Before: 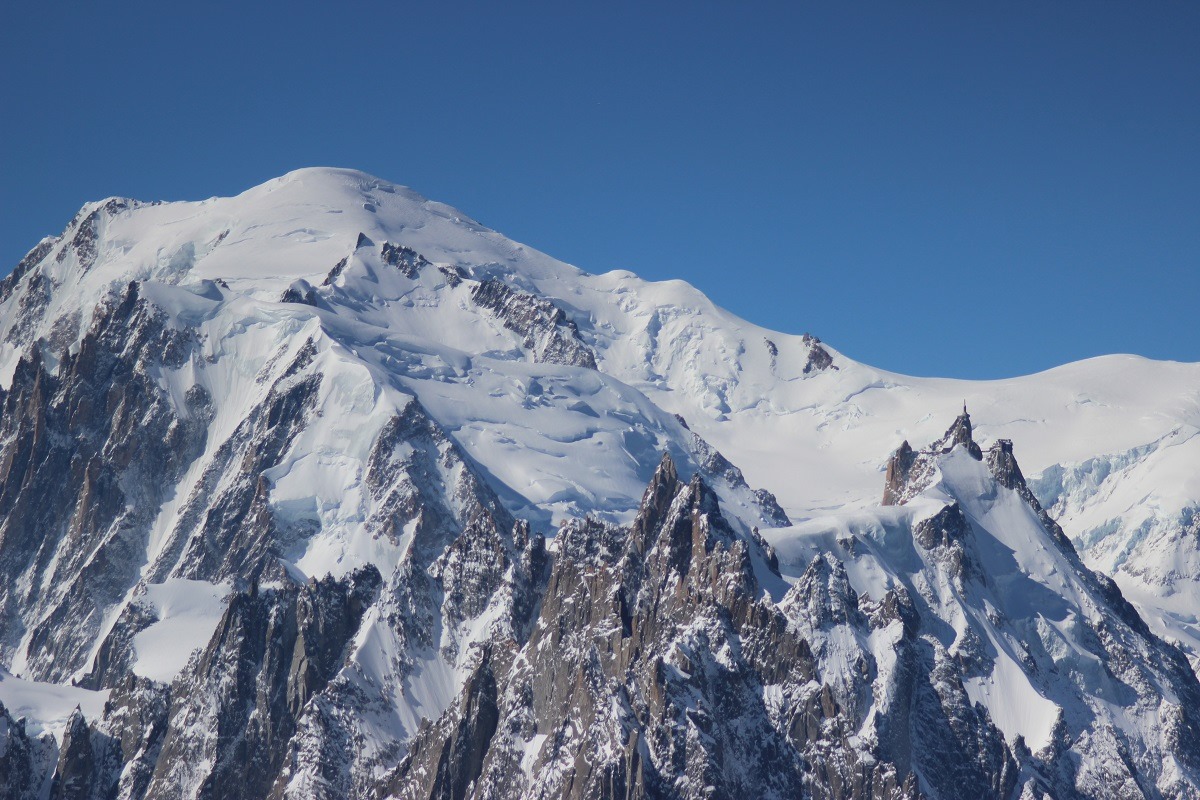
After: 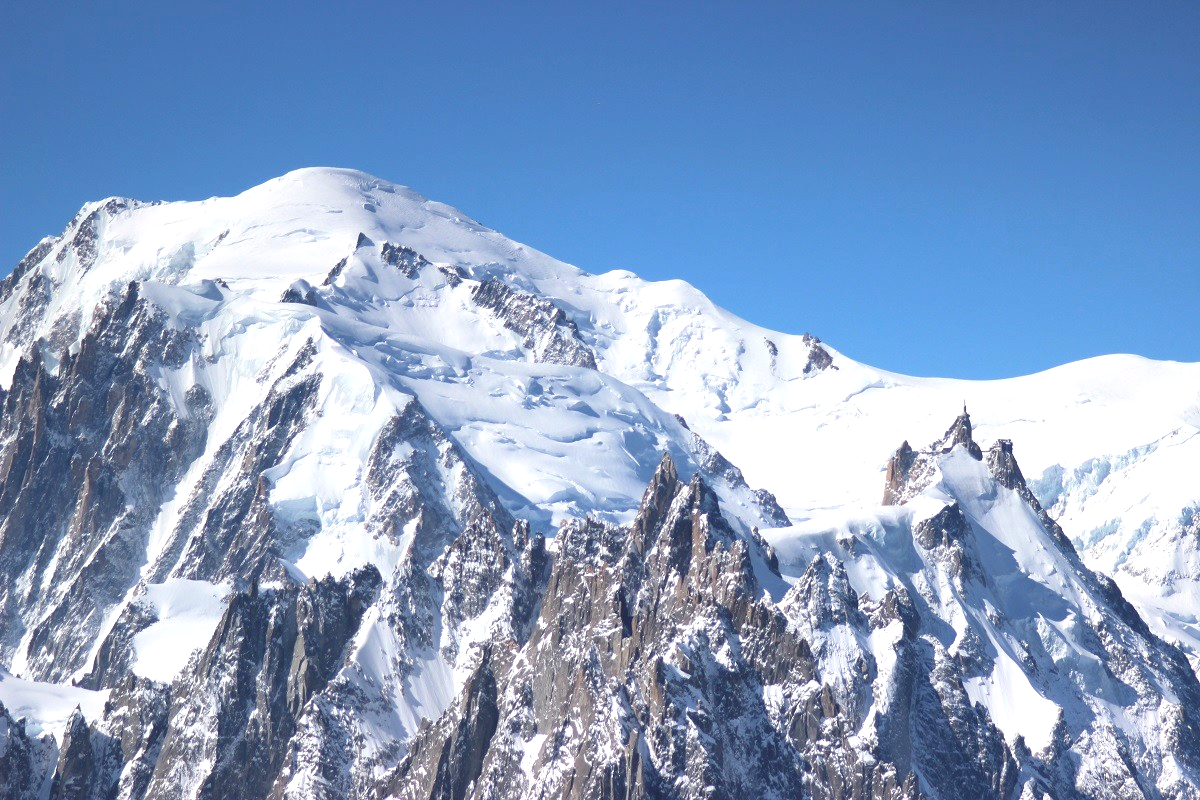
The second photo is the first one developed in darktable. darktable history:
exposure: black level correction 0, exposure 0.952 EV, compensate exposure bias true, compensate highlight preservation false
